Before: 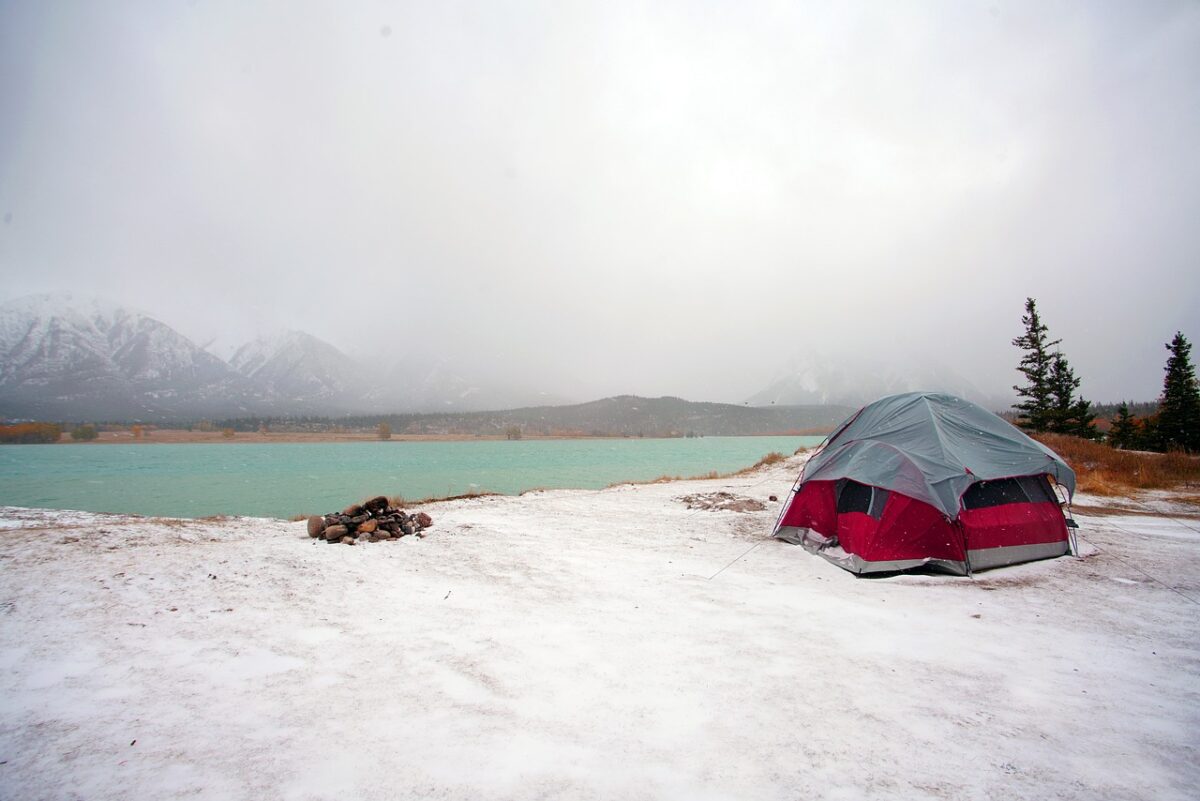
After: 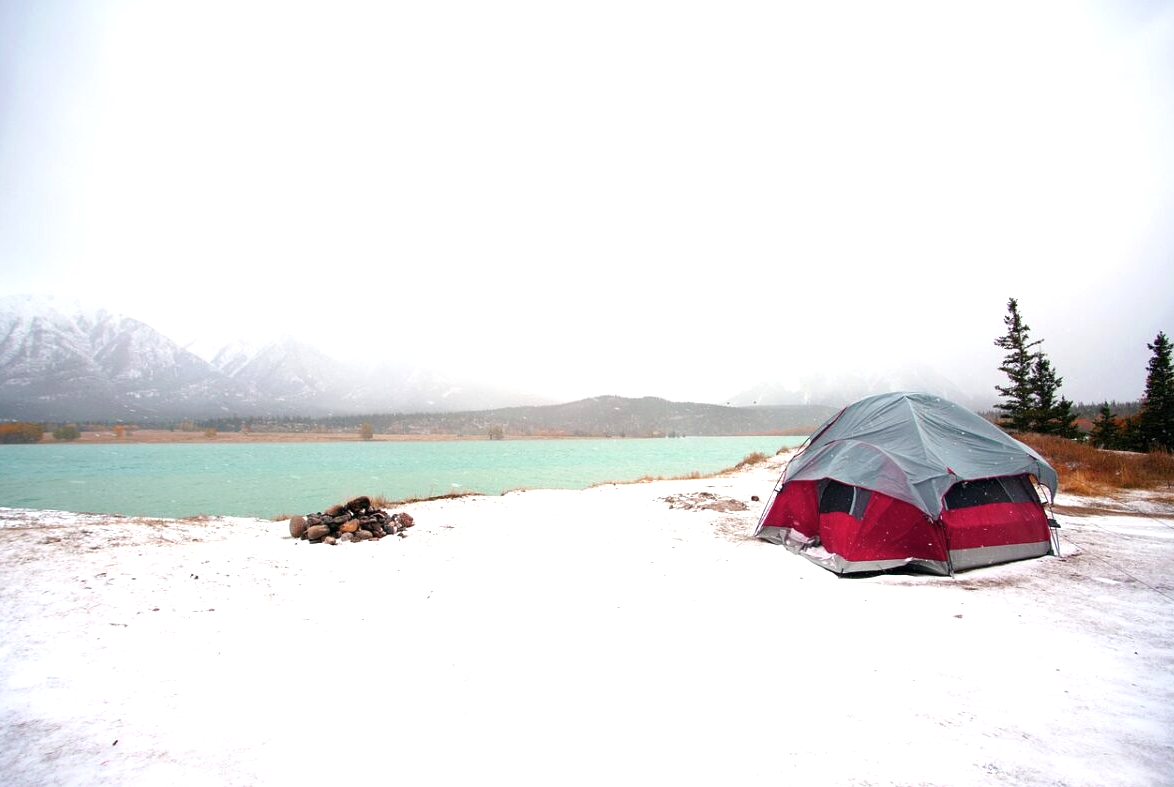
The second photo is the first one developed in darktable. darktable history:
tone equalizer: -8 EV -0.773 EV, -7 EV -0.703 EV, -6 EV -0.573 EV, -5 EV -0.411 EV, -3 EV 0.394 EV, -2 EV 0.6 EV, -1 EV 0.676 EV, +0 EV 0.769 EV, smoothing diameter 24.95%, edges refinement/feathering 12.44, preserve details guided filter
contrast brightness saturation: contrast 0.011, saturation -0.049
crop and rotate: left 1.512%, right 0.597%, bottom 1.628%
